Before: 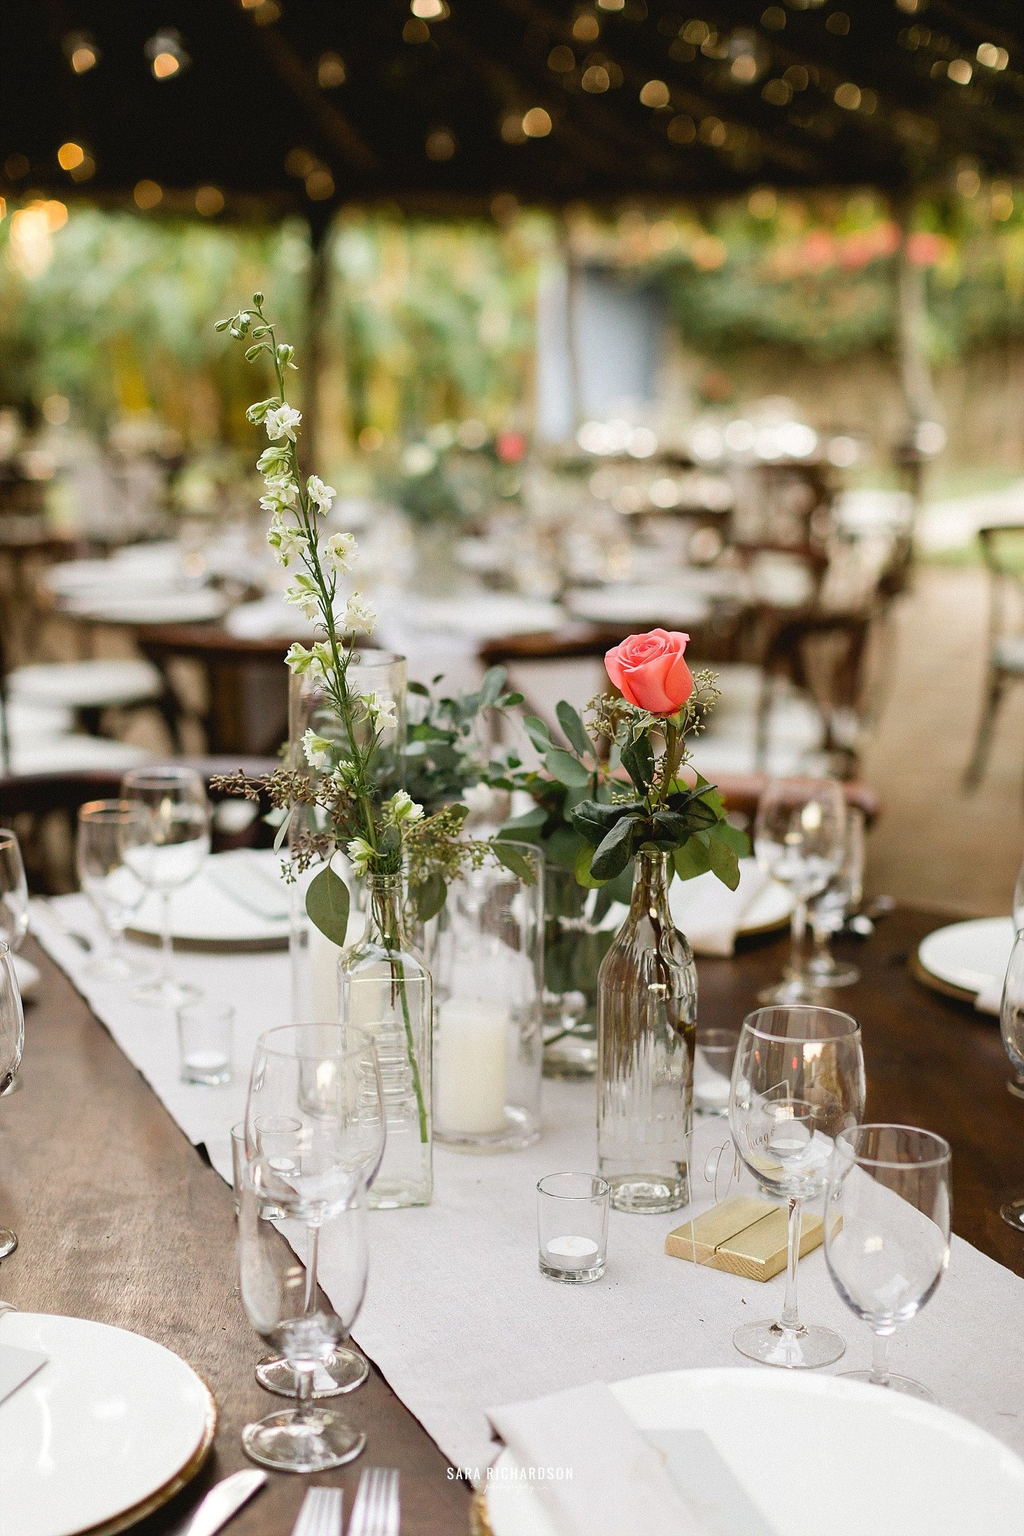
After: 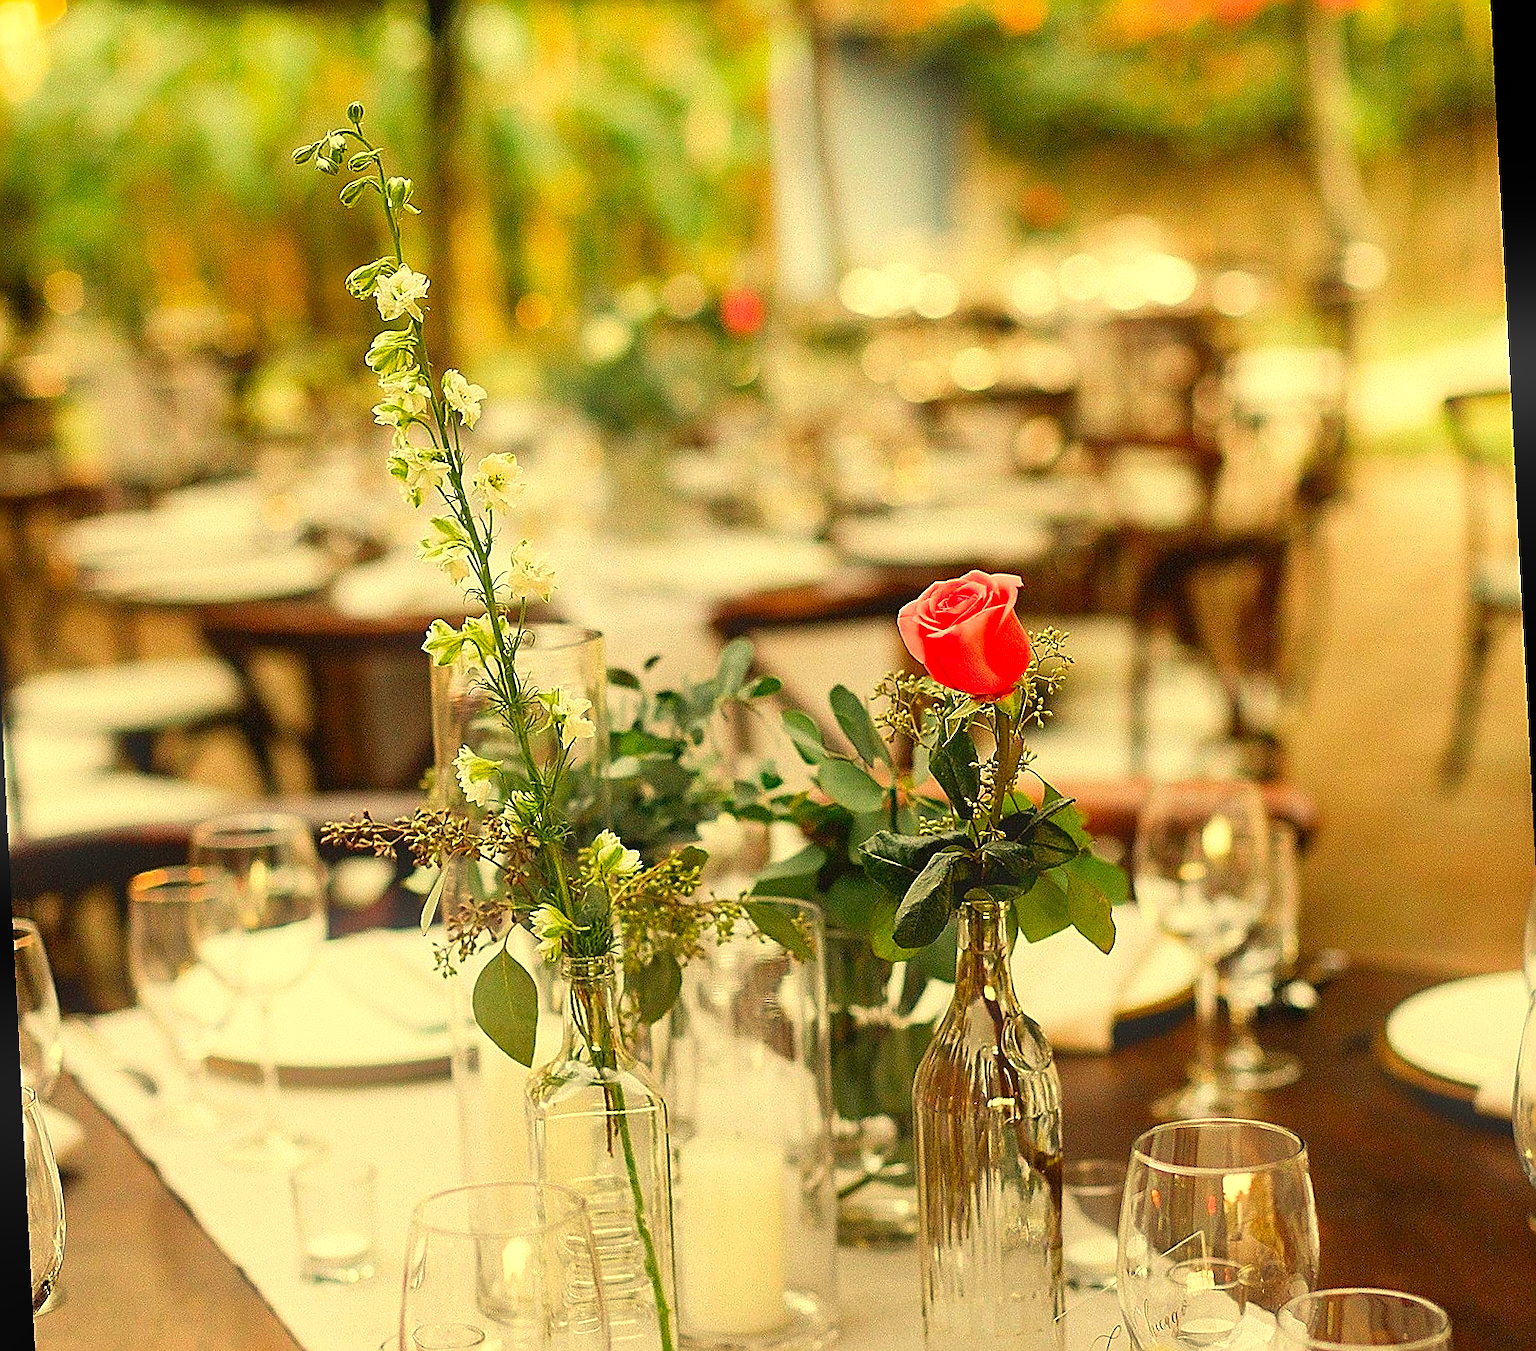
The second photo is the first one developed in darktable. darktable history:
crop: top 11.166%, bottom 22.168%
sharpen: radius 1.4, amount 1.25, threshold 0.7
rotate and perspective: rotation -3°, crop left 0.031, crop right 0.968, crop top 0.07, crop bottom 0.93
white balance: red 1.08, blue 0.791
exposure: exposure 0.2 EV, compensate highlight preservation false
contrast brightness saturation: saturation 0.5
shadows and highlights: shadows 35, highlights -35, soften with gaussian
bloom: size 13.65%, threshold 98.39%, strength 4.82%
